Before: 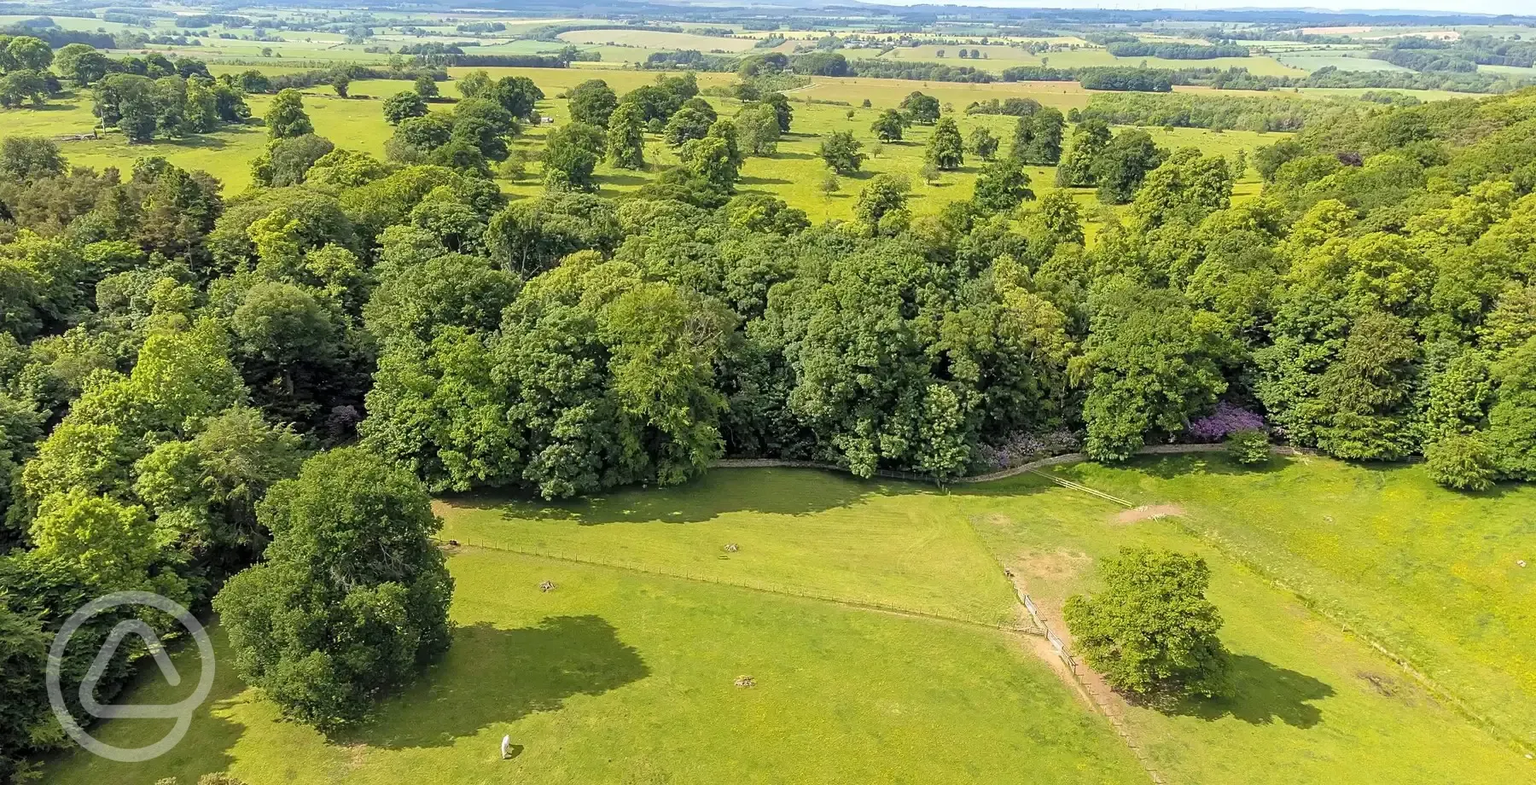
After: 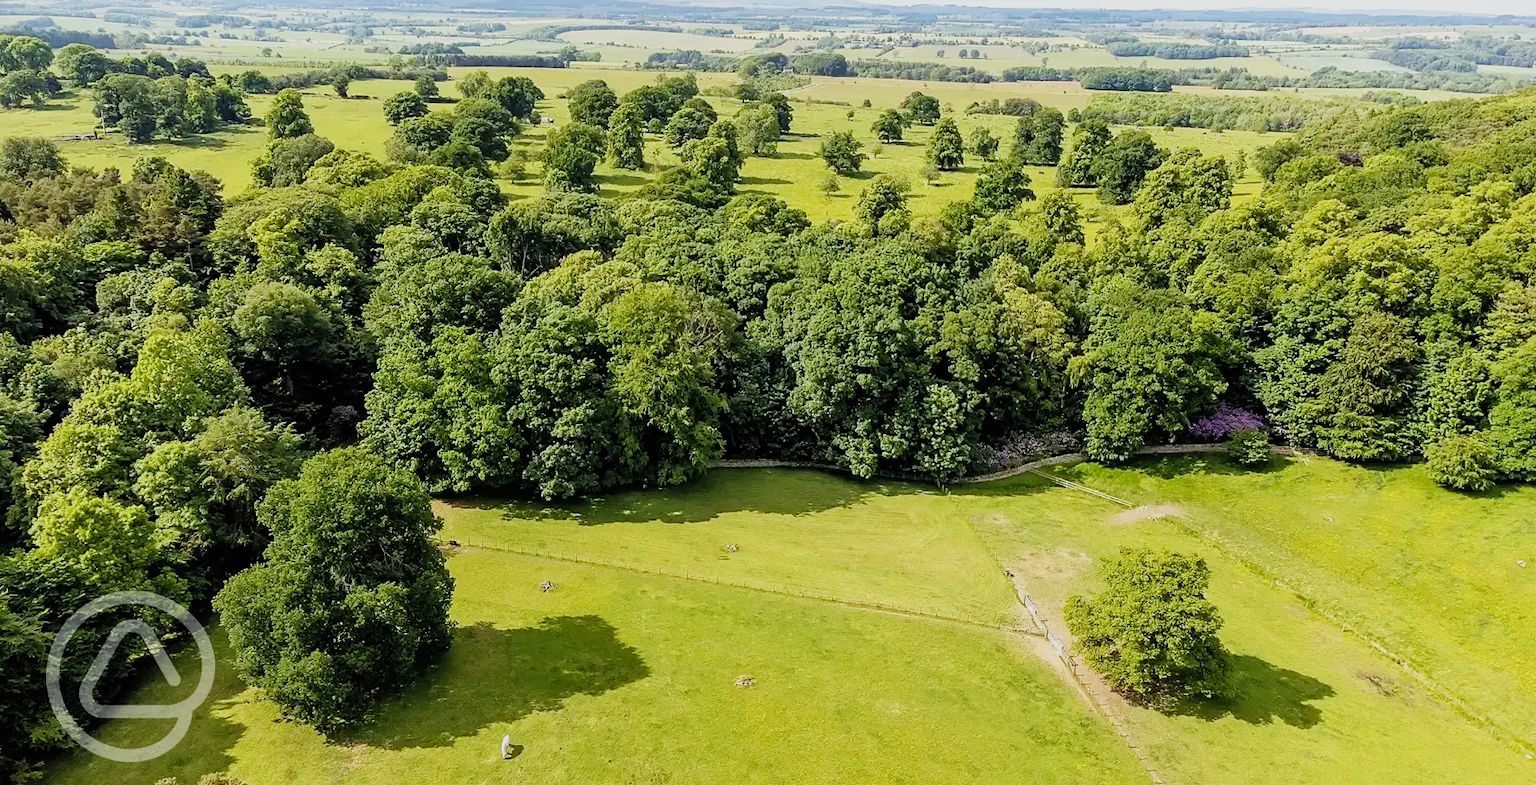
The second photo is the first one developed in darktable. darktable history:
sigmoid: contrast 1.8, skew -0.2, preserve hue 0%, red attenuation 0.1, red rotation 0.035, green attenuation 0.1, green rotation -0.017, blue attenuation 0.15, blue rotation -0.052, base primaries Rec2020
contrast brightness saturation: saturation -0.05
